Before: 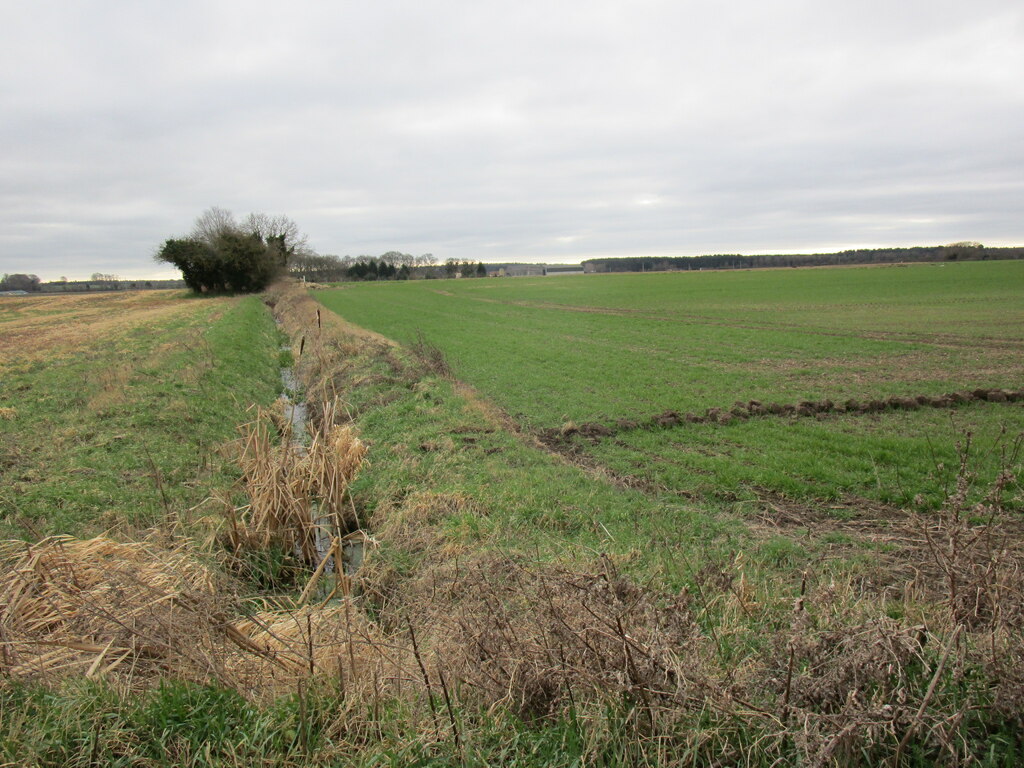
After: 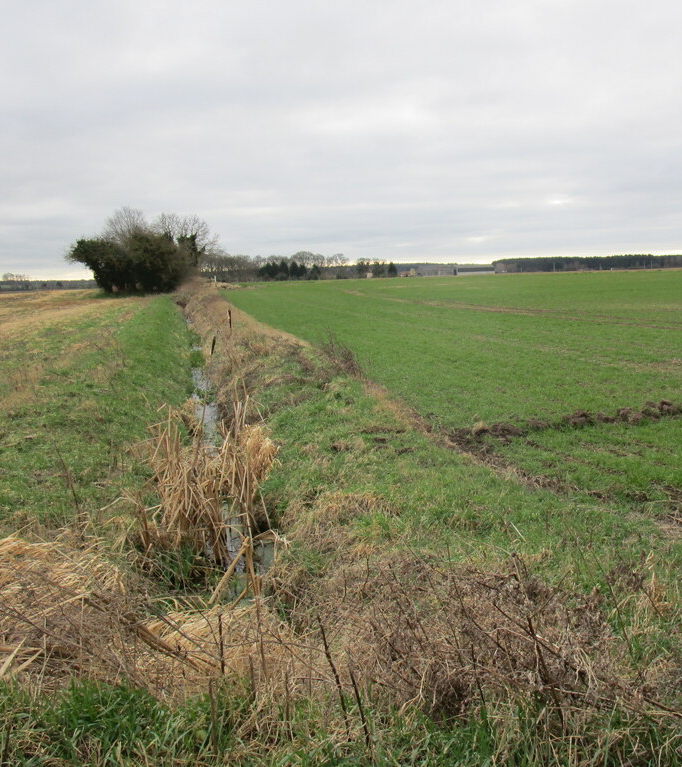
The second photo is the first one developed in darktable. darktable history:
crop and rotate: left 8.786%, right 24.548%
shadows and highlights: shadows 62.66, white point adjustment 0.37, highlights -34.44, compress 83.82%
